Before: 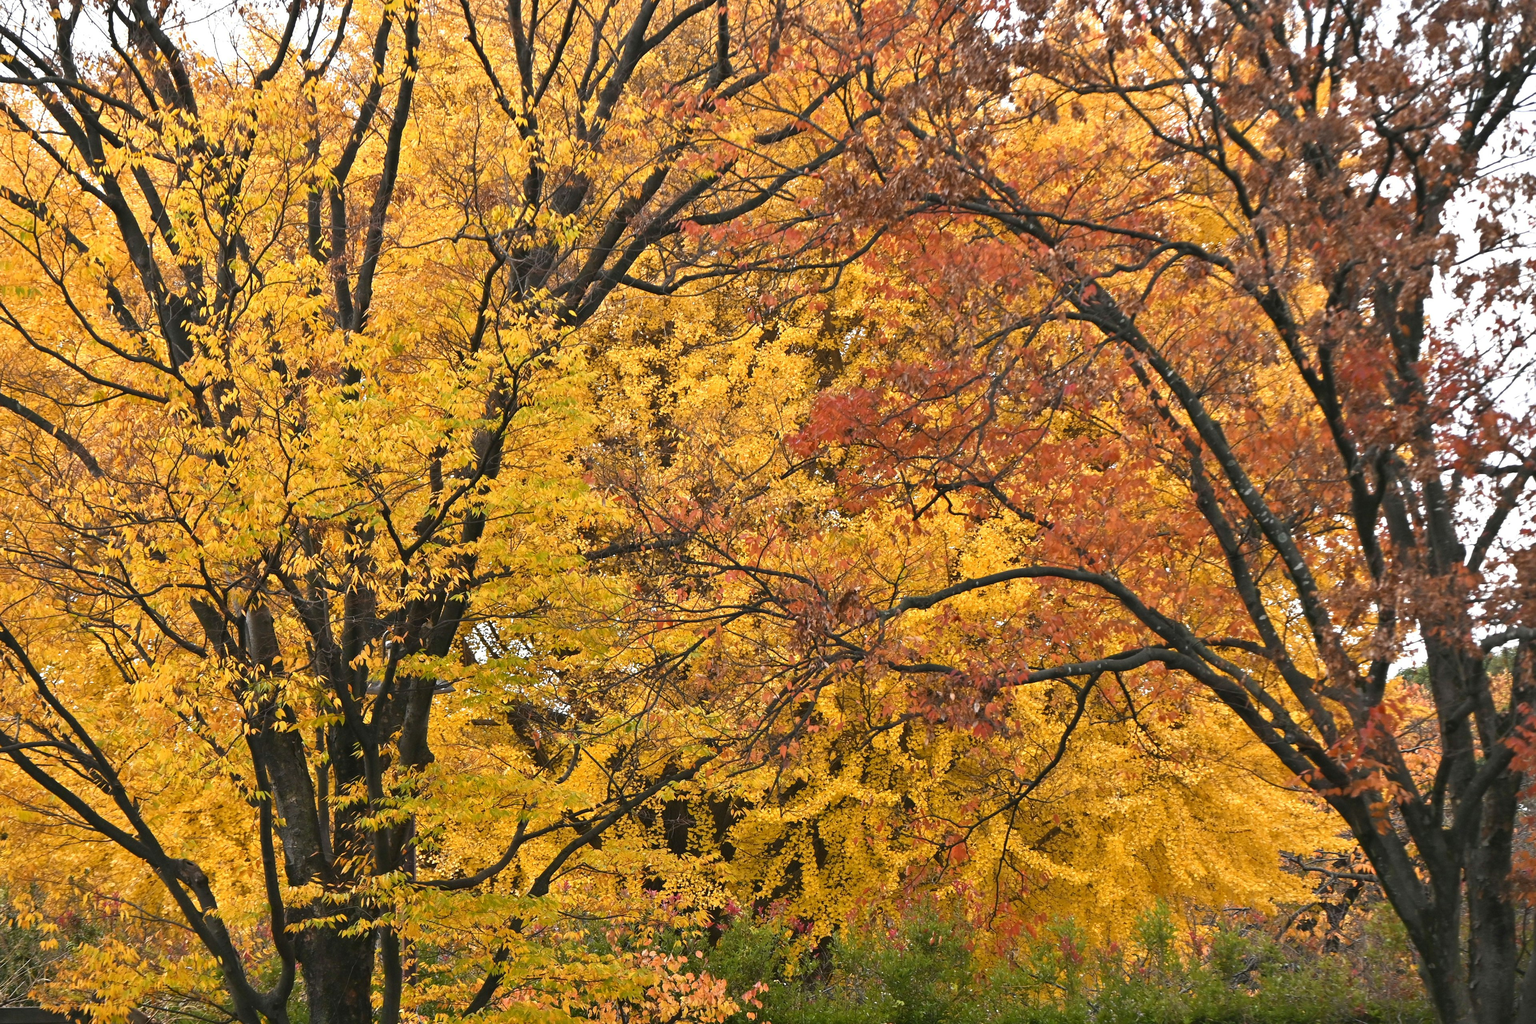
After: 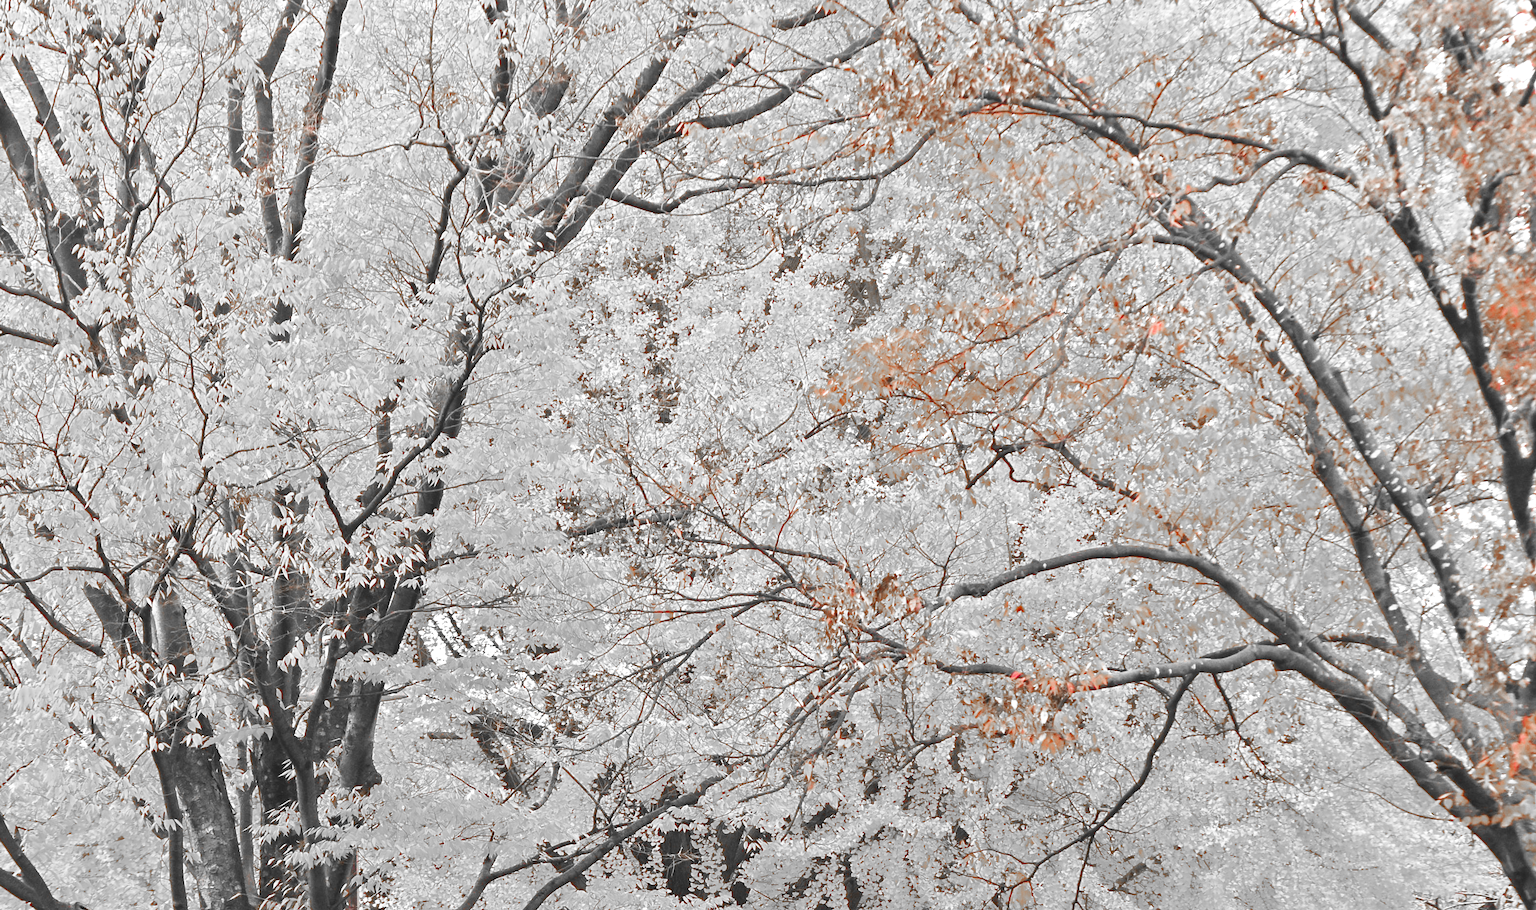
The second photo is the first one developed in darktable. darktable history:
exposure: black level correction -0.002, exposure 1.112 EV, compensate exposure bias true, compensate highlight preservation false
base curve: curves: ch0 [(0, 0) (0.007, 0.004) (0.027, 0.03) (0.046, 0.07) (0.207, 0.54) (0.442, 0.872) (0.673, 0.972) (1, 1)], preserve colors none
color zones: curves: ch0 [(0, 0.352) (0.143, 0.407) (0.286, 0.386) (0.429, 0.431) (0.571, 0.829) (0.714, 0.853) (0.857, 0.833) (1, 0.352)]; ch1 [(0, 0.604) (0.072, 0.726) (0.096, 0.608) (0.205, 0.007) (0.571, -0.006) (0.839, -0.013) (0.857, -0.012) (1, 0.604)]
crop: left 7.94%, top 11.727%, right 10.114%, bottom 15.432%
